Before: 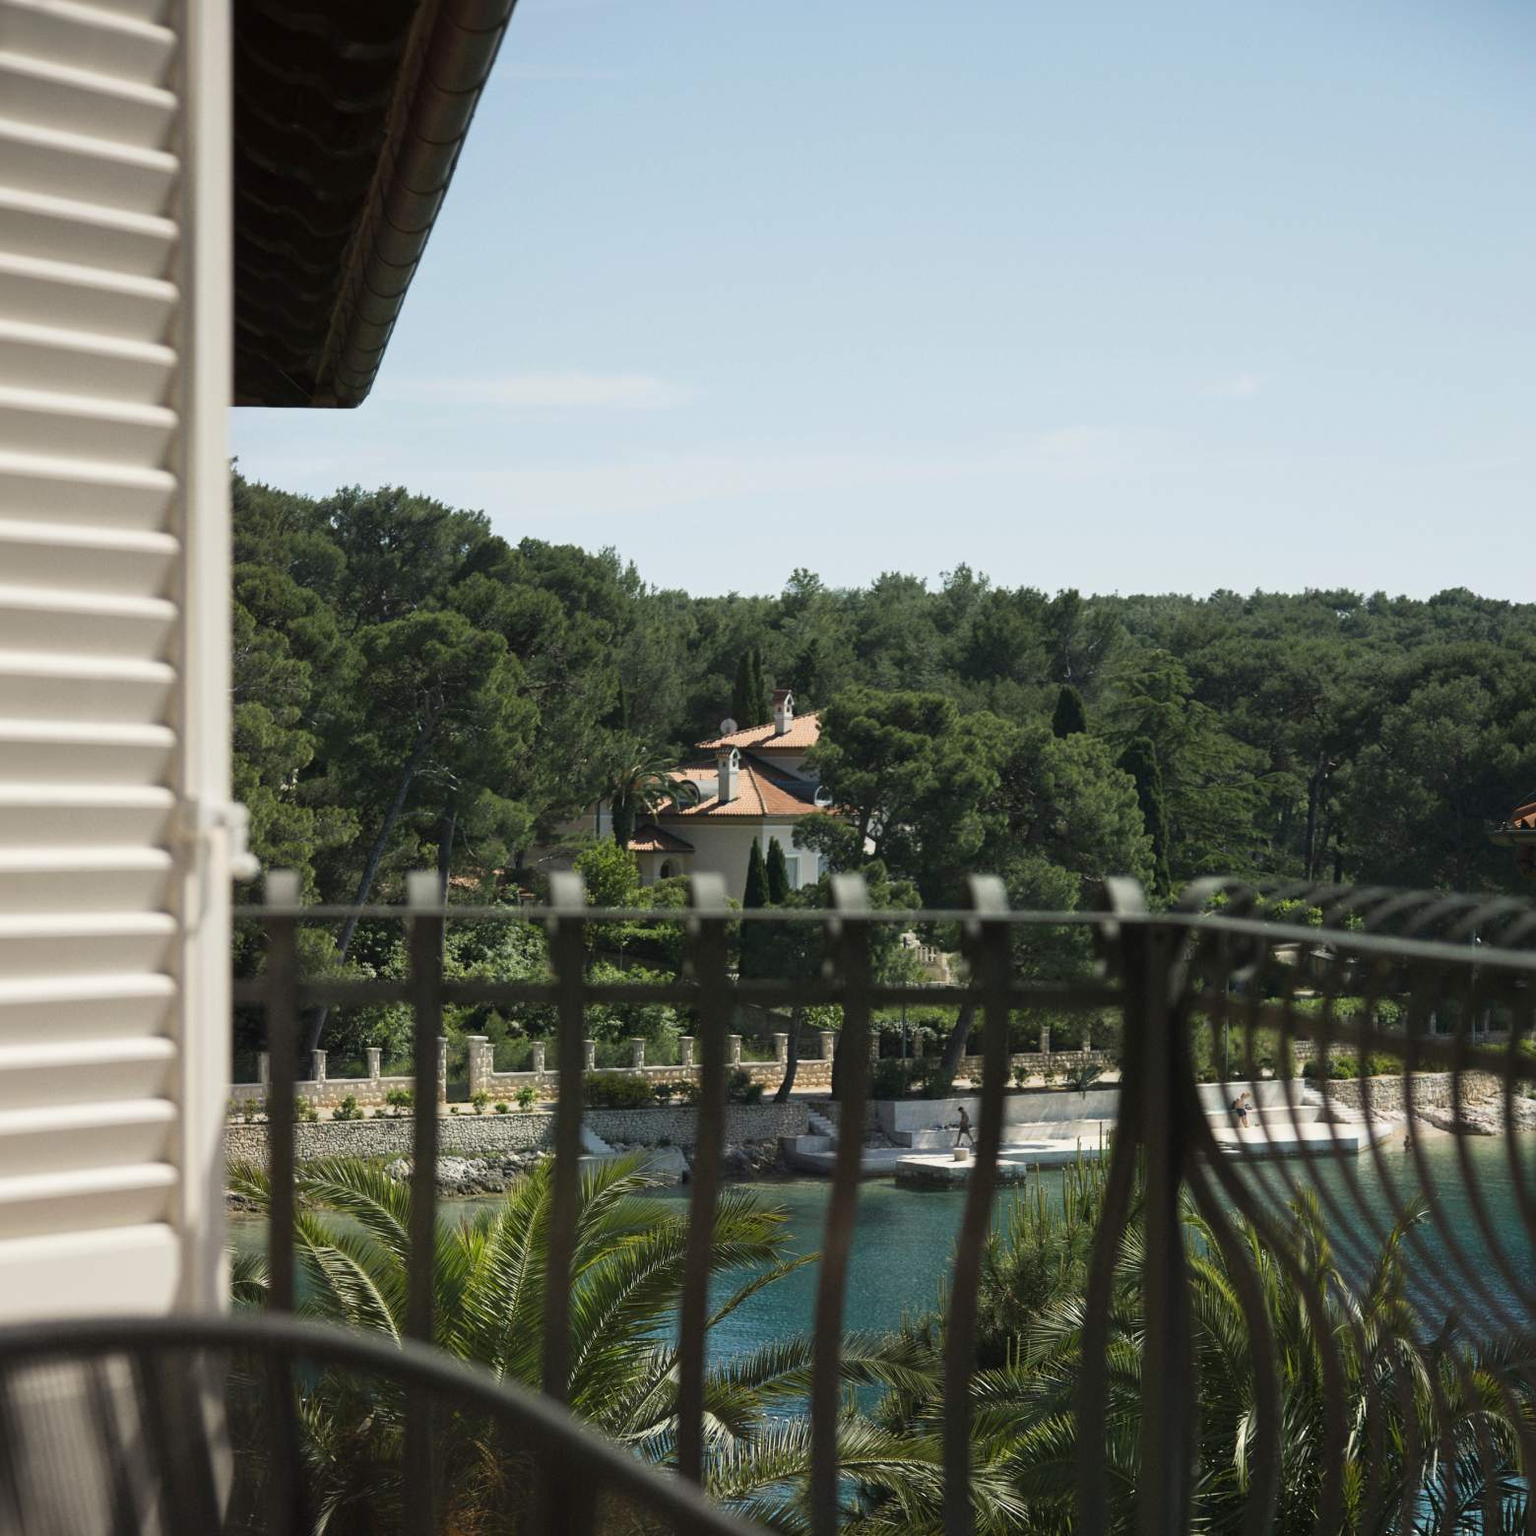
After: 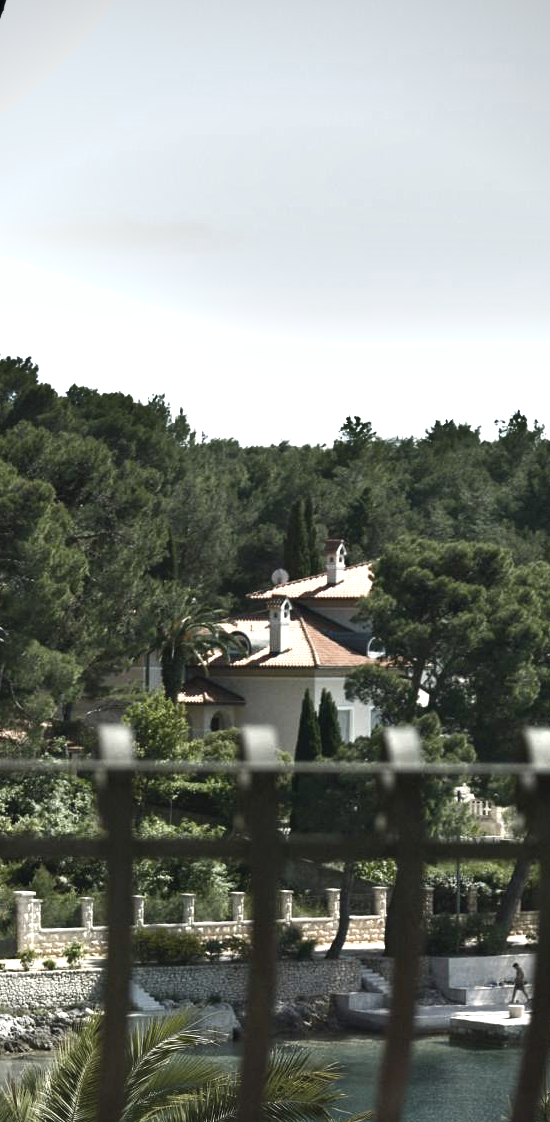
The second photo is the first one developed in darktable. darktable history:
crop and rotate: left 29.515%, top 10.381%, right 35.215%, bottom 17.669%
exposure: black level correction 0.001, exposure 0.498 EV, compensate exposure bias true, compensate highlight preservation false
contrast brightness saturation: contrast -0.041, saturation -0.408
sharpen: radius 2.919, amount 0.862, threshold 47.468
color balance rgb: perceptual saturation grading › global saturation 13.591%, perceptual saturation grading › highlights -30.449%, perceptual saturation grading › shadows 51.652%, perceptual brilliance grading › global brilliance 14.551%, perceptual brilliance grading › shadows -35.762%
shadows and highlights: shadows 24.5, highlights -79.75, soften with gaussian
vignetting: fall-off radius 44.69%
